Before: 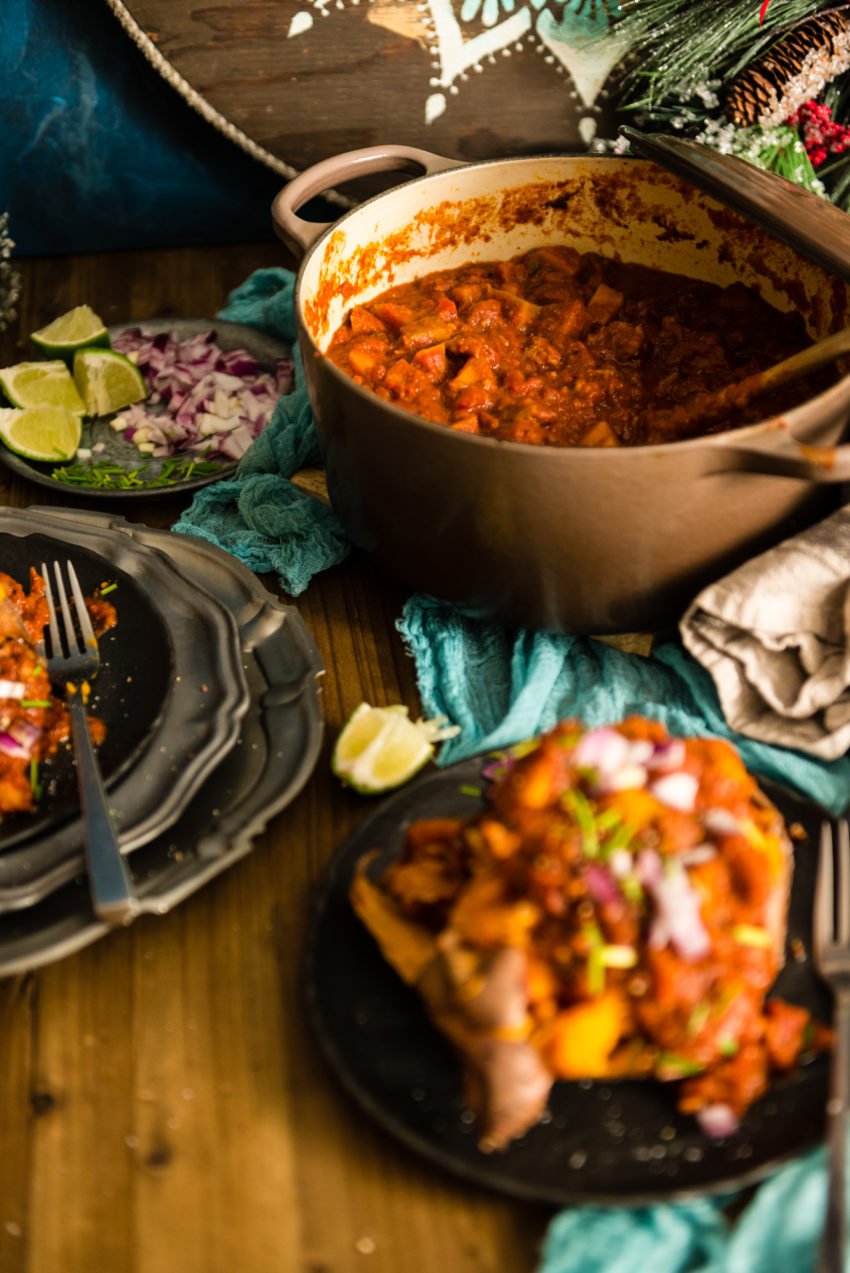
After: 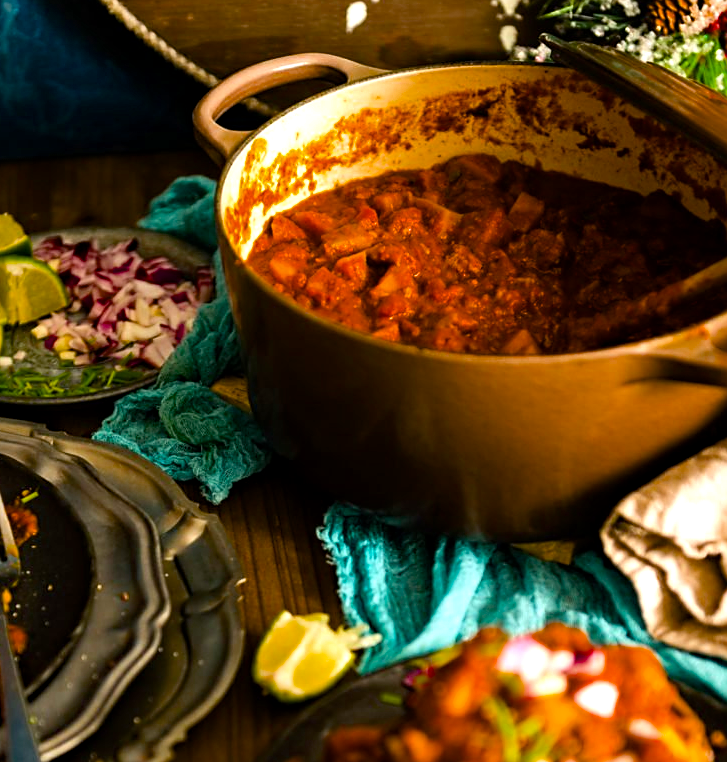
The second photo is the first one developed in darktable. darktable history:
sharpen: radius 1.879, amount 0.394, threshold 1.54
haze removal: compatibility mode true, adaptive false
color balance rgb: shadows lift › luminance -20.239%, perceptual saturation grading › global saturation 31.3%, saturation formula JzAzBz (2021)
crop and rotate: left 9.365%, top 7.295%, right 5.058%, bottom 32.783%
exposure: black level correction 0.001, exposure 0.498 EV, compensate highlight preservation false
